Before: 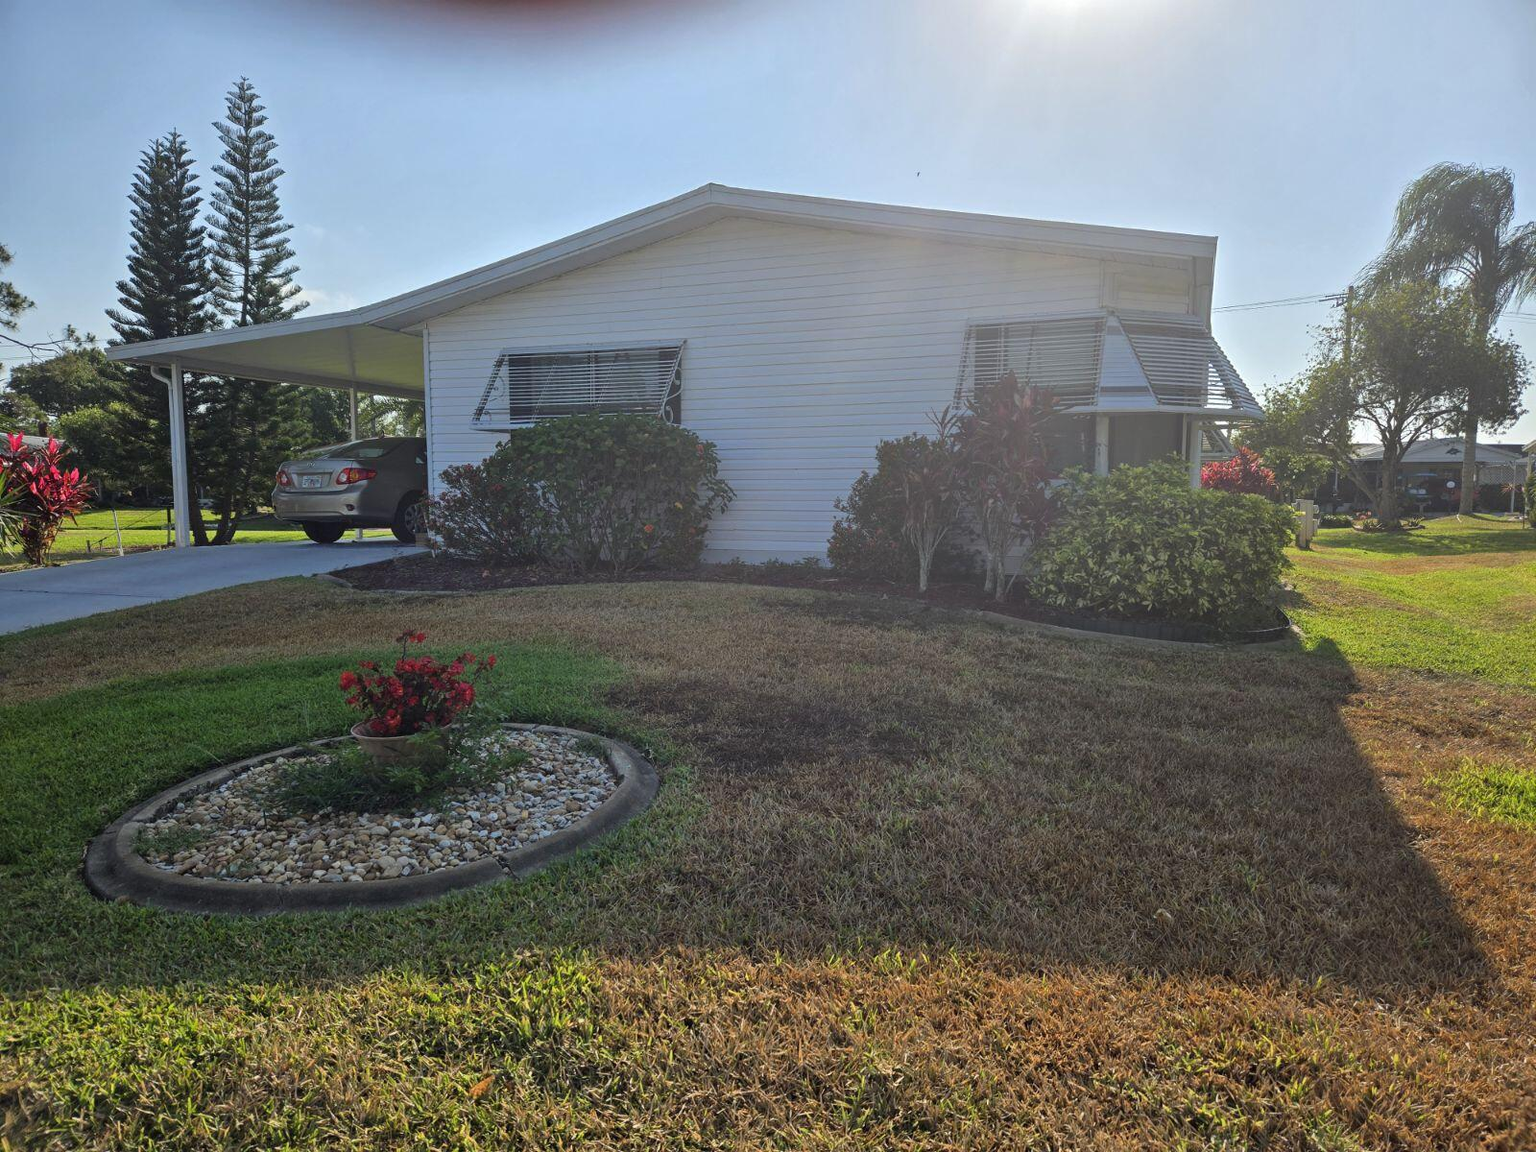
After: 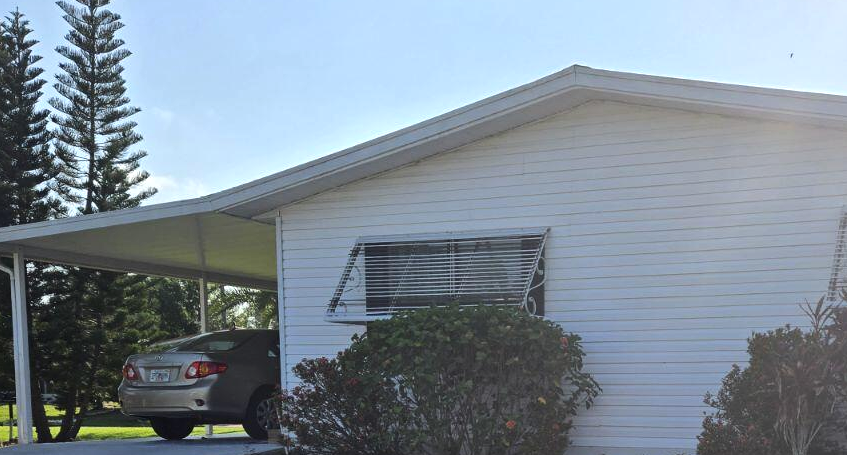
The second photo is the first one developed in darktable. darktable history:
crop: left 10.347%, top 10.576%, right 36.572%, bottom 51.183%
tone equalizer: -8 EV -0.428 EV, -7 EV -0.367 EV, -6 EV -0.345 EV, -5 EV -0.217 EV, -3 EV 0.229 EV, -2 EV 0.323 EV, -1 EV 0.367 EV, +0 EV 0.391 EV, edges refinement/feathering 500, mask exposure compensation -1.57 EV, preserve details no
